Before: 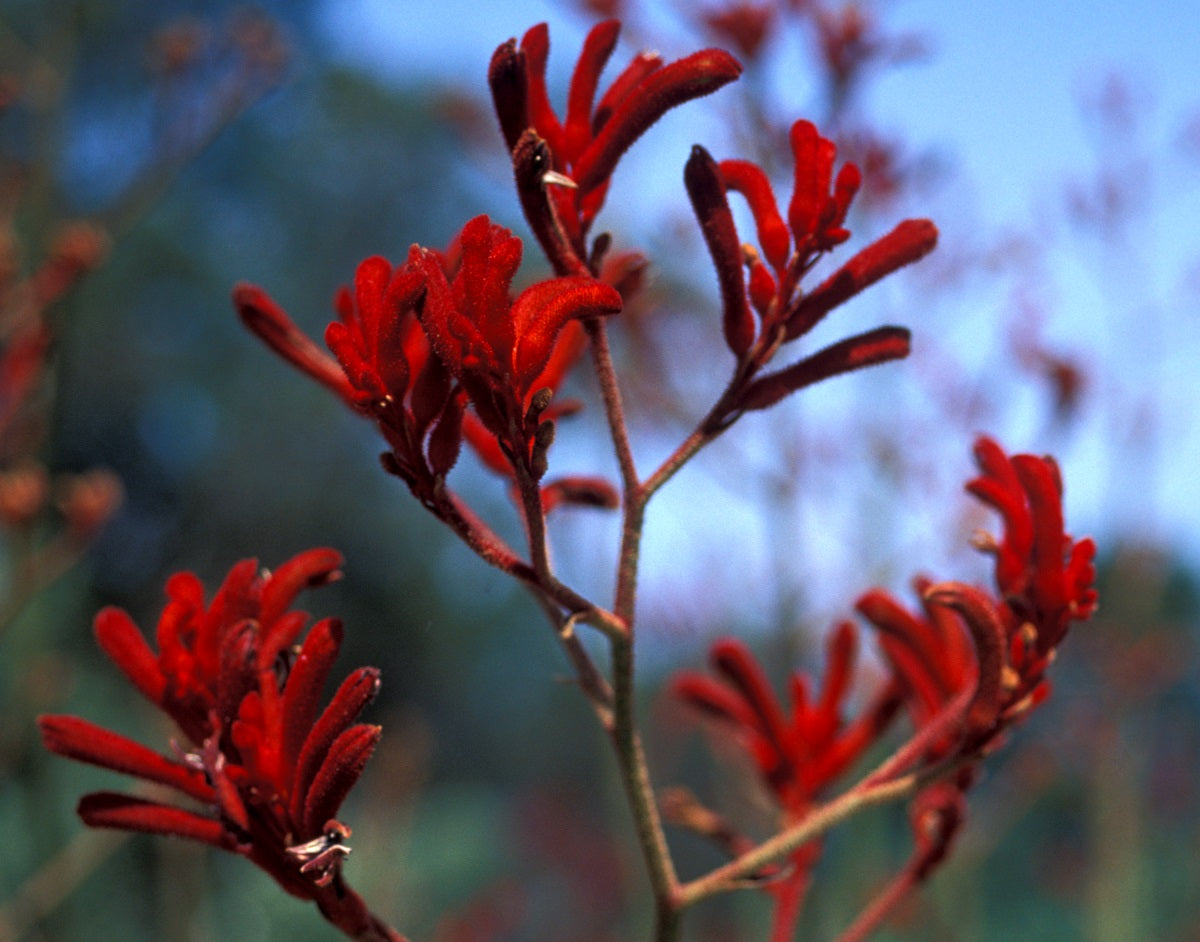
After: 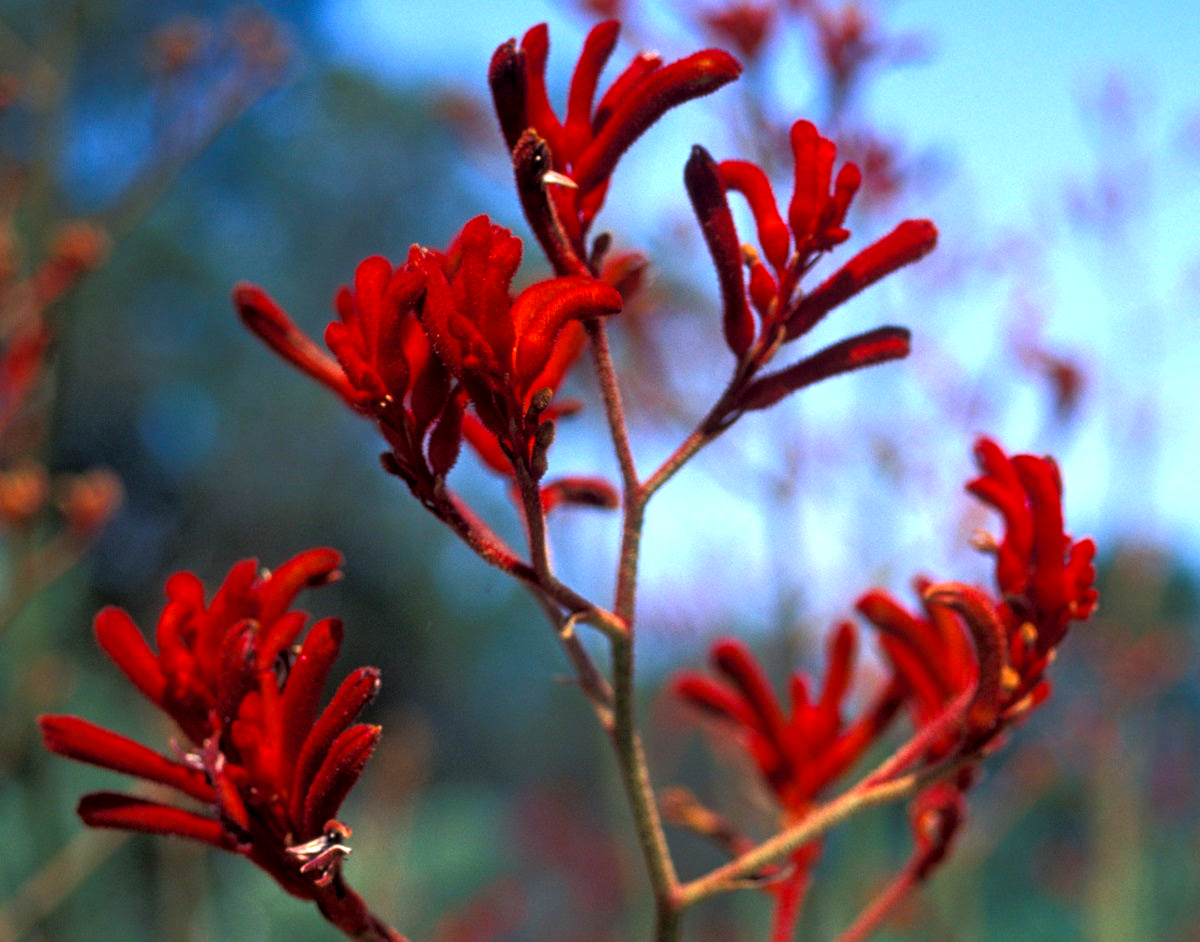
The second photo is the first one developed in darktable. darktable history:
exposure: black level correction 0.001, exposure 0.5 EV, compensate exposure bias true, compensate highlight preservation false
color balance rgb: linear chroma grading › global chroma 6.48%, perceptual saturation grading › global saturation 12.96%, global vibrance 6.02%
